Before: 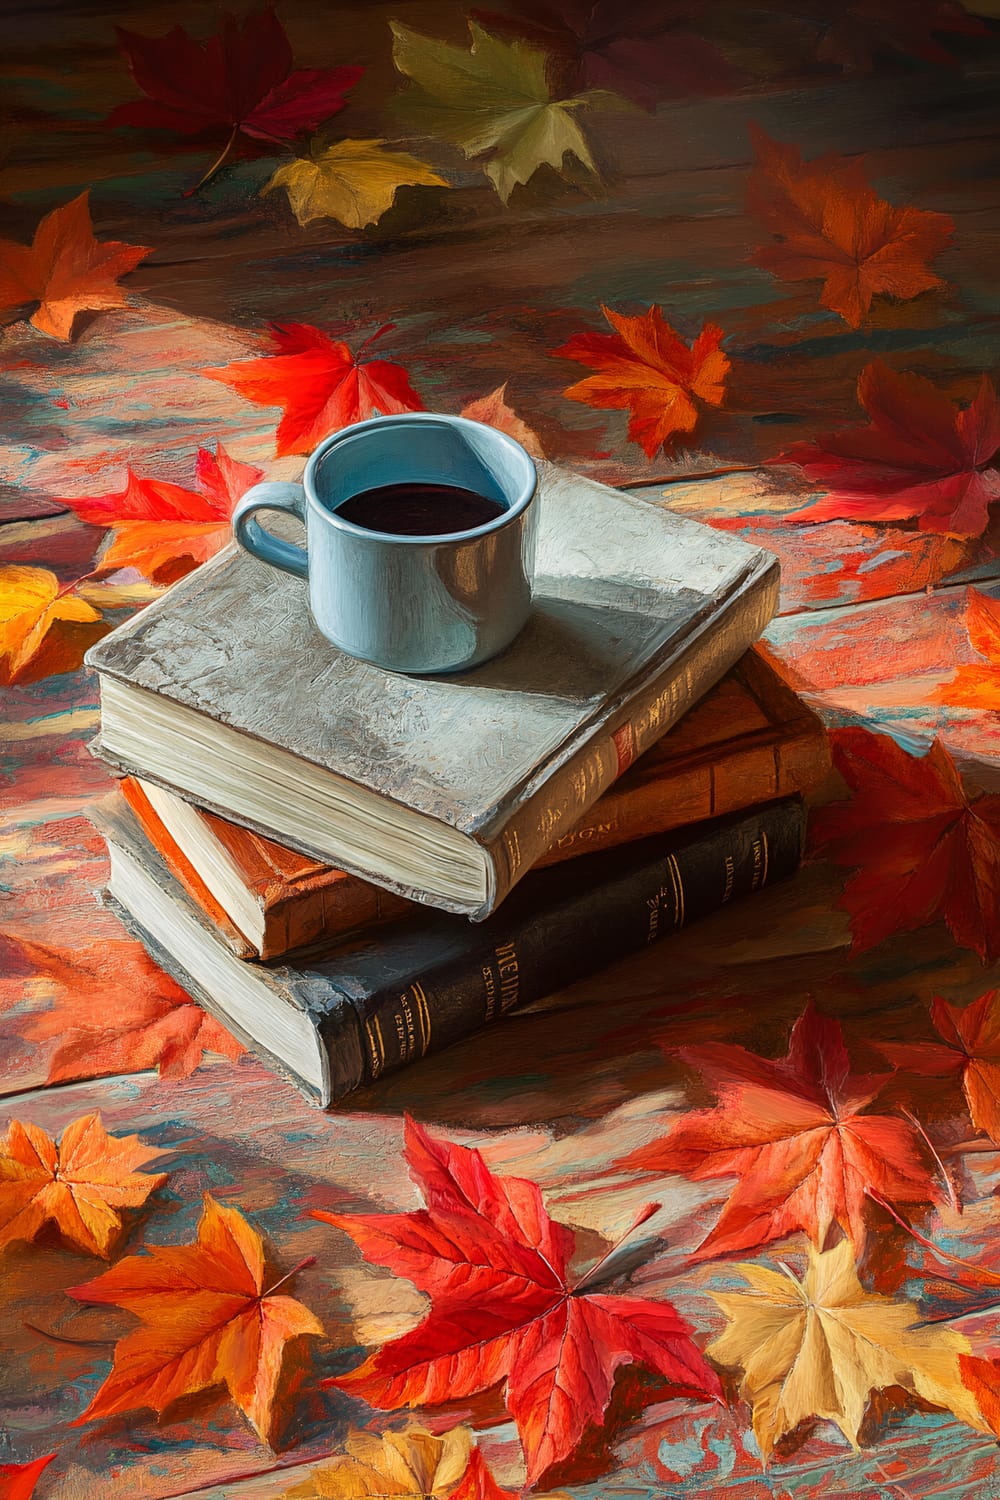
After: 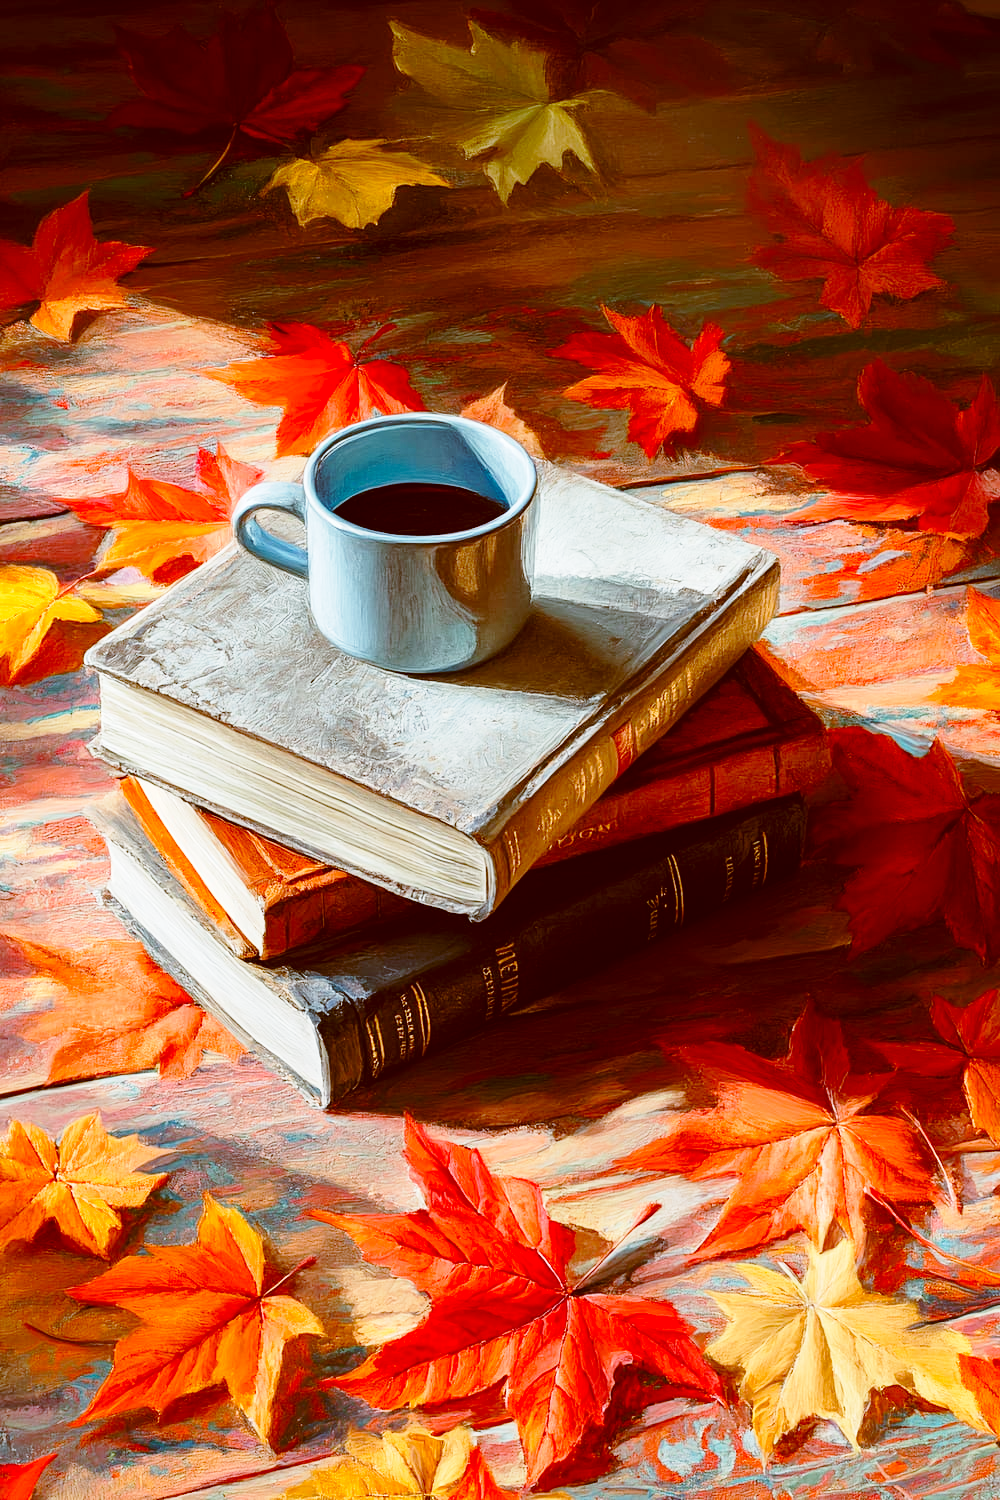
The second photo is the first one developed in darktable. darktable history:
color balance: lift [1, 1.015, 1.004, 0.985], gamma [1, 0.958, 0.971, 1.042], gain [1, 0.956, 0.977, 1.044]
base curve: curves: ch0 [(0, 0) (0.028, 0.03) (0.121, 0.232) (0.46, 0.748) (0.859, 0.968) (1, 1)], preserve colors none
